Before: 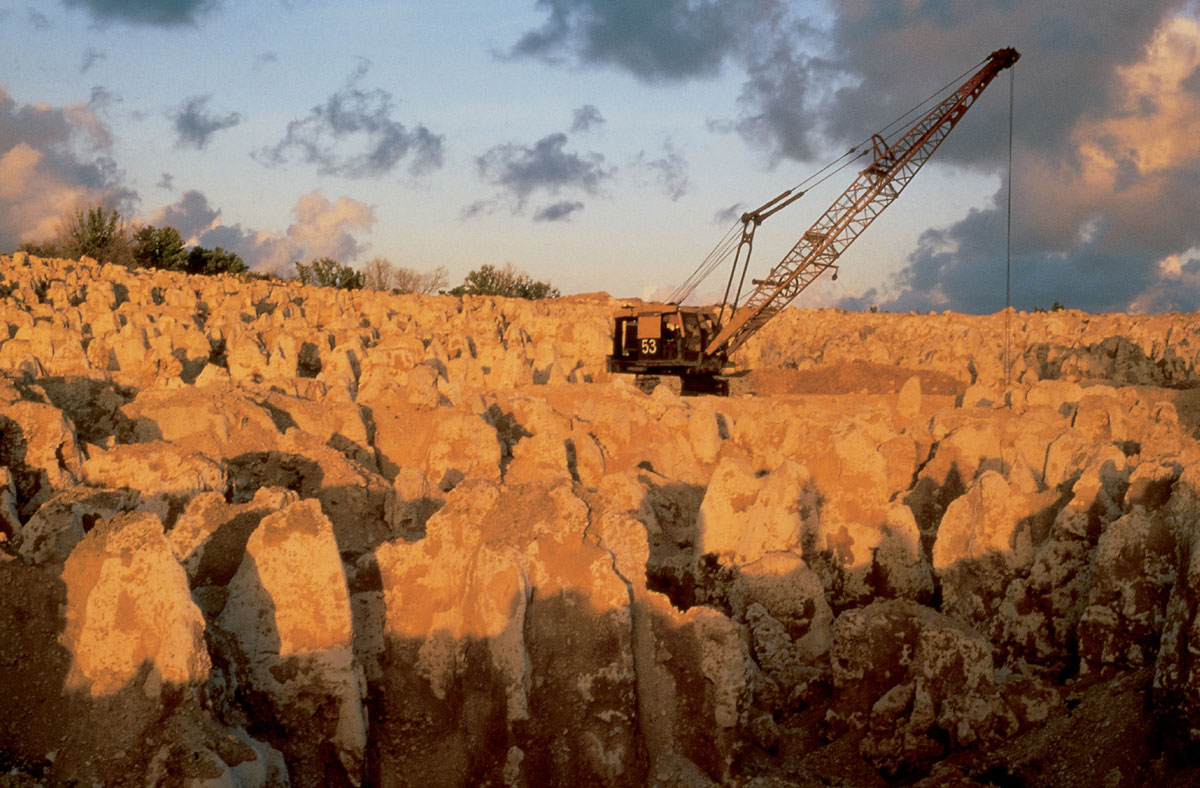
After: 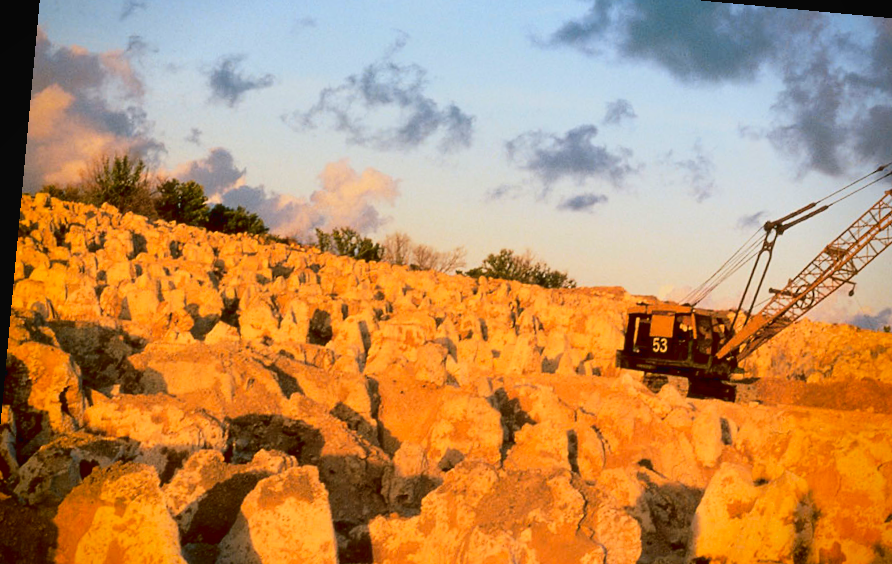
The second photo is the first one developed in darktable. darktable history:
contrast brightness saturation: contrast 0.166, saturation 0.315
shadows and highlights: shadows 30.99, highlights 0.421, soften with gaussian
tone curve: curves: ch0 [(0, 0.025) (0.15, 0.143) (0.452, 0.486) (0.751, 0.788) (1, 0.961)]; ch1 [(0, 0) (0.43, 0.408) (0.476, 0.469) (0.497, 0.507) (0.546, 0.571) (0.566, 0.607) (0.62, 0.657) (1, 1)]; ch2 [(0, 0) (0.386, 0.397) (0.505, 0.498) (0.547, 0.546) (0.579, 0.58) (1, 1)], color space Lab, linked channels, preserve colors none
vignetting: saturation 0.37, width/height ratio 1.101
crop and rotate: angle -5.29°, left 2.12%, top 6.685%, right 27.476%, bottom 30.317%
